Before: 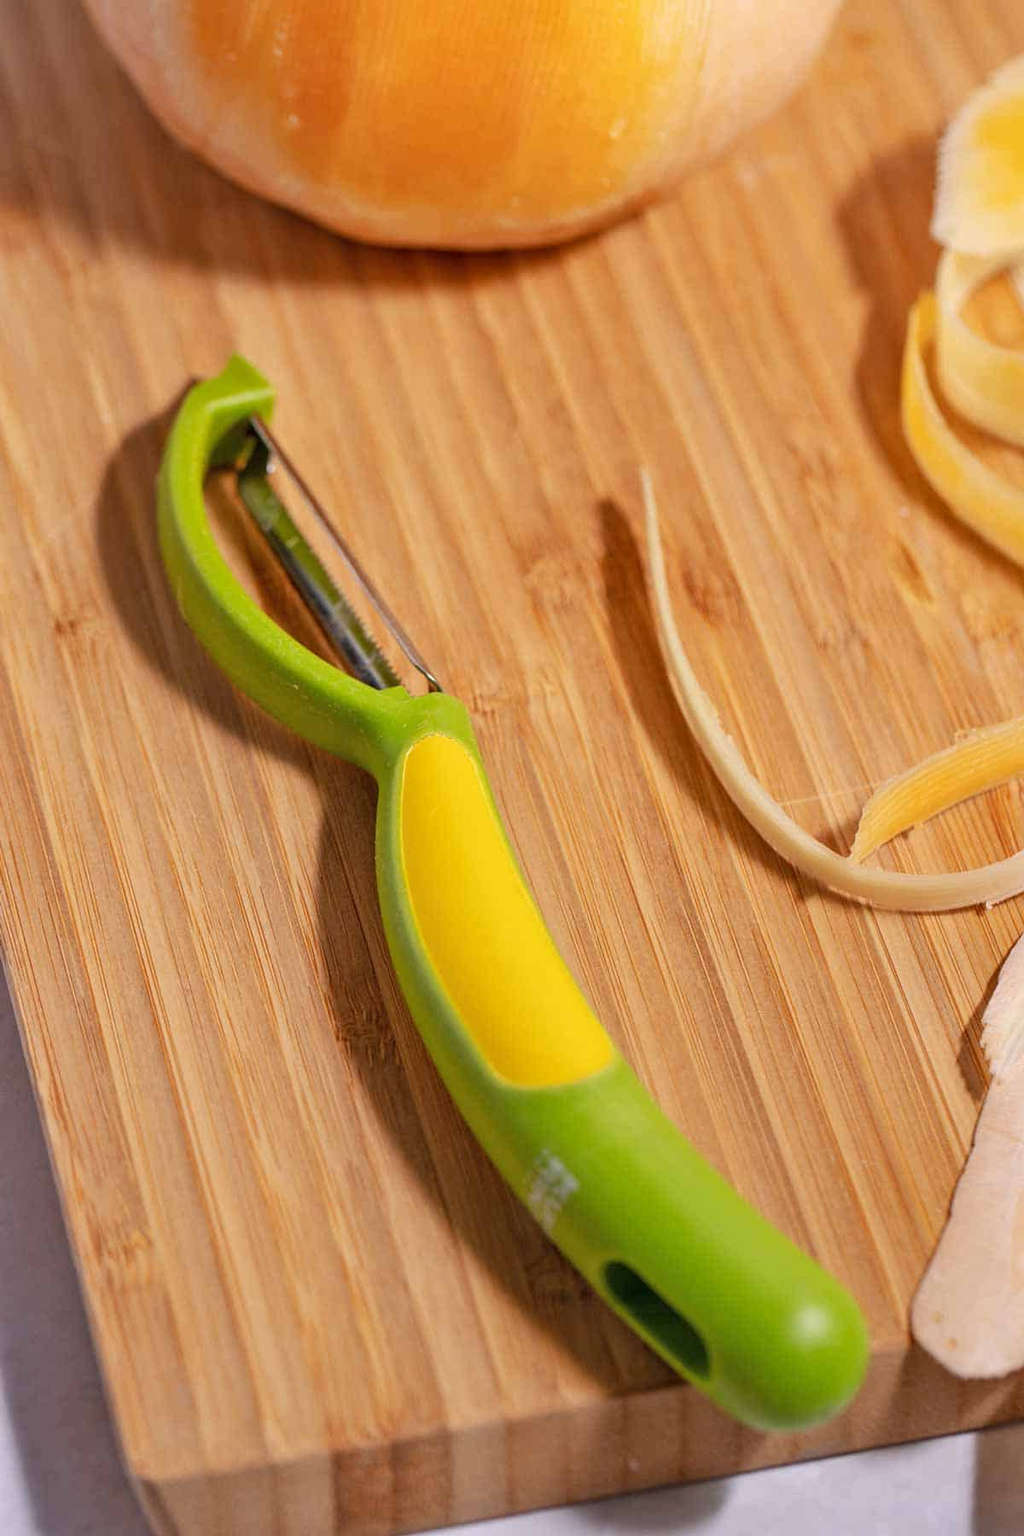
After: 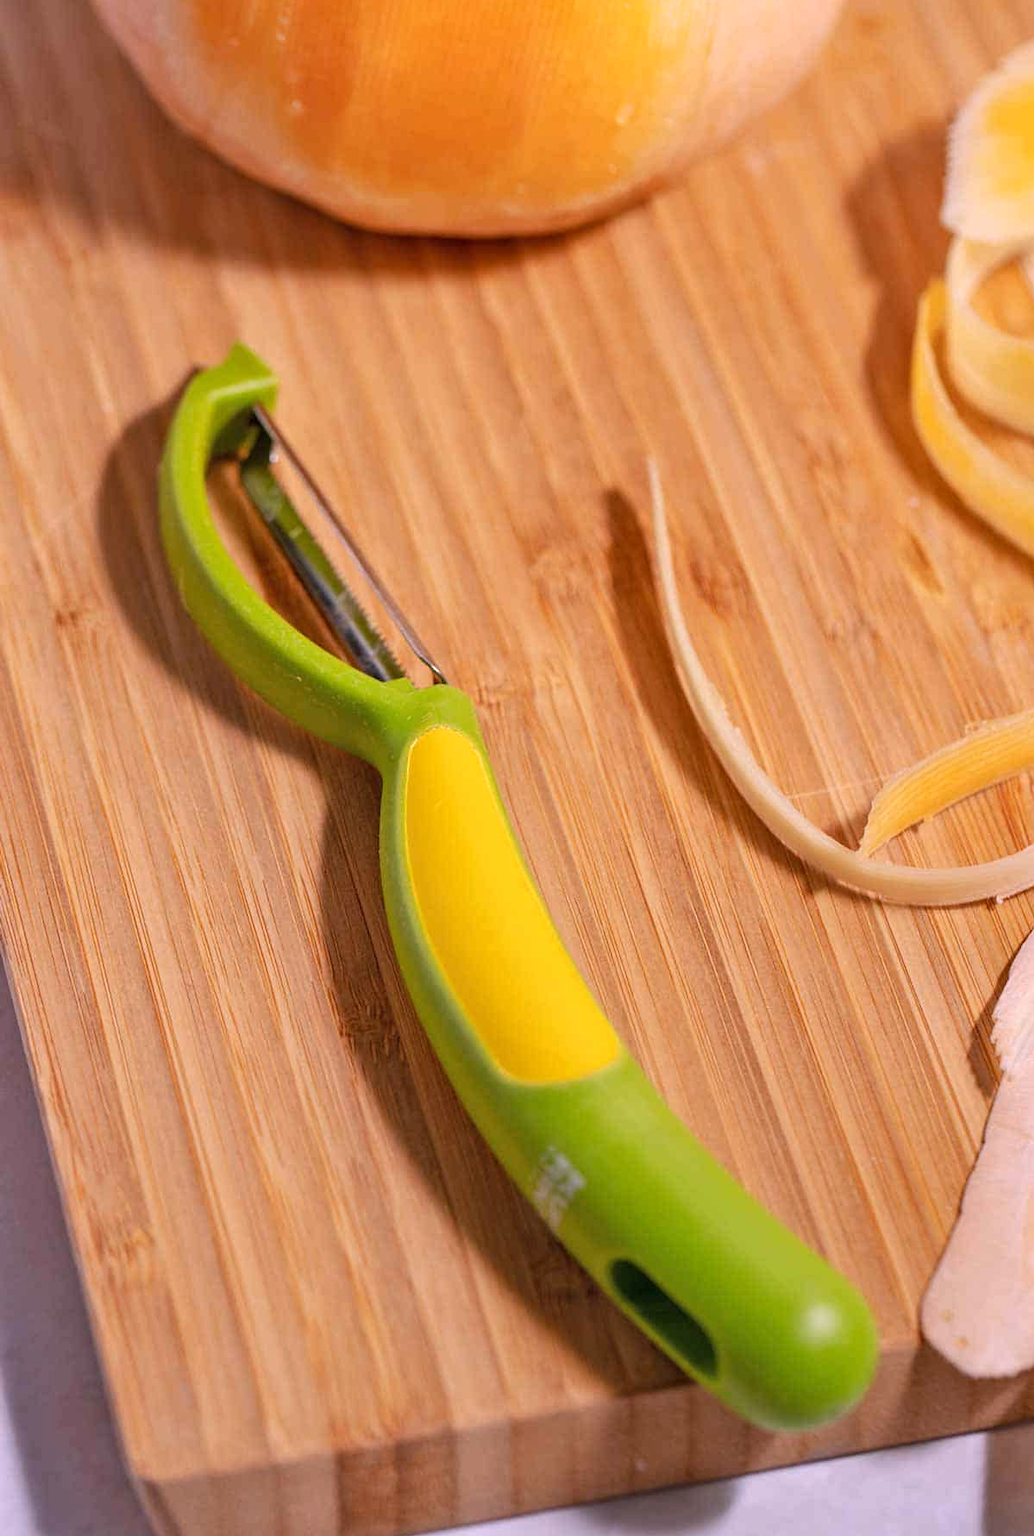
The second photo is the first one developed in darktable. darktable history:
crop: top 1.049%, right 0.001%
white balance: red 1.05, blue 1.072
